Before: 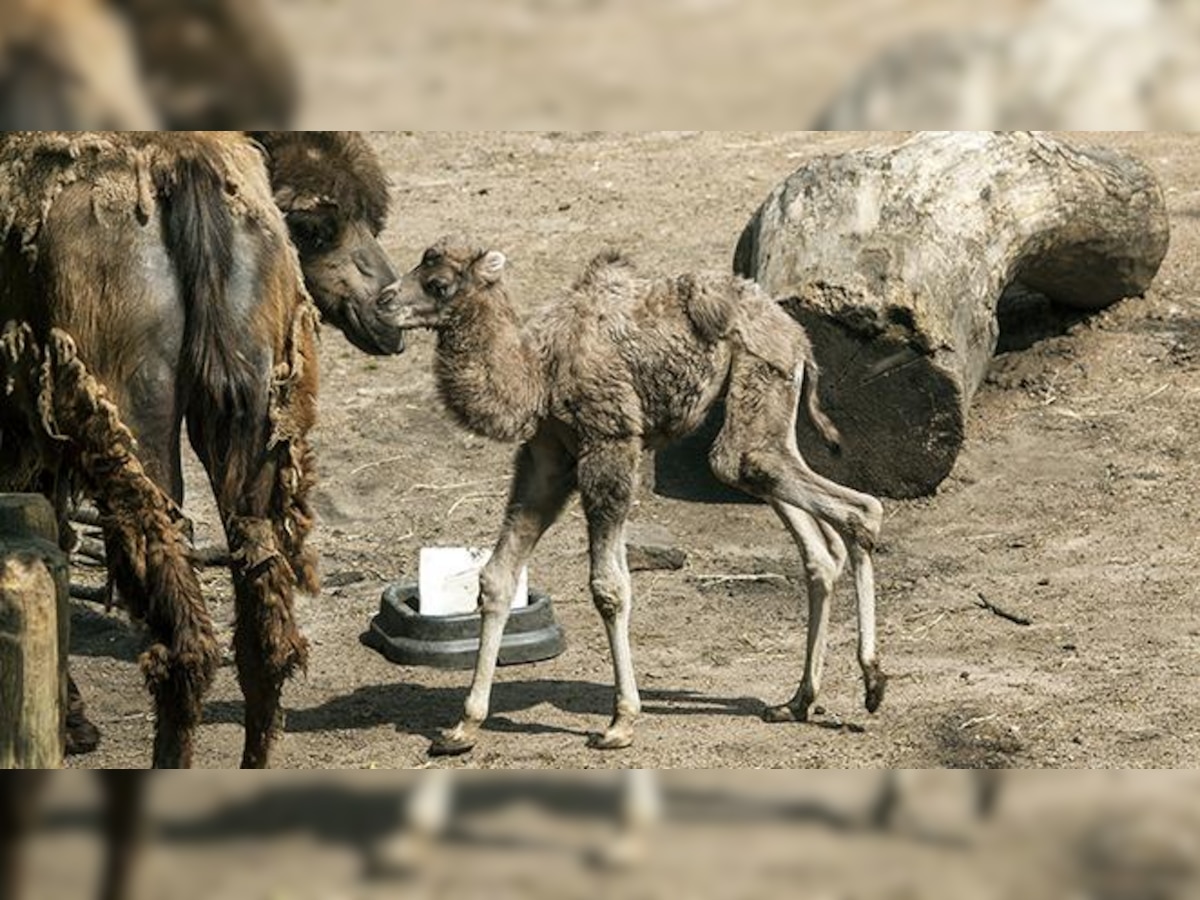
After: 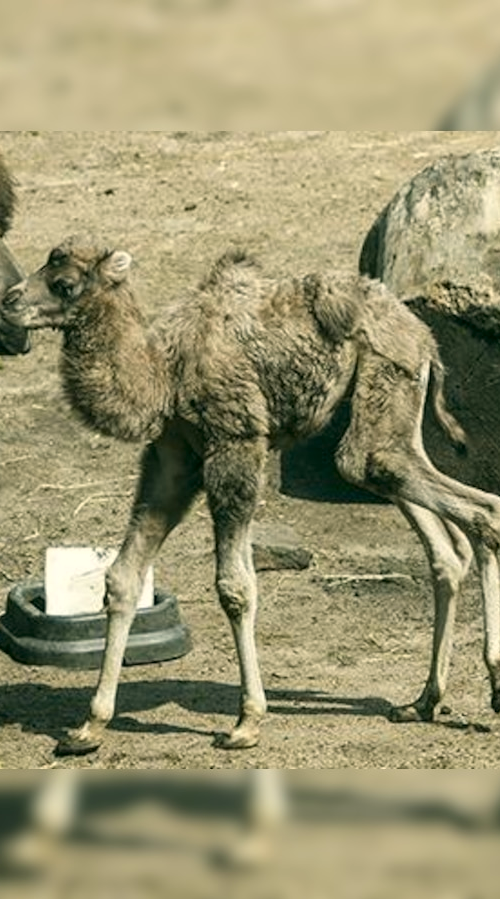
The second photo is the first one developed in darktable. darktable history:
crop: left 31.229%, right 27.105%
color correction: highlights a* -0.482, highlights b* 9.48, shadows a* -9.48, shadows b* 0.803
